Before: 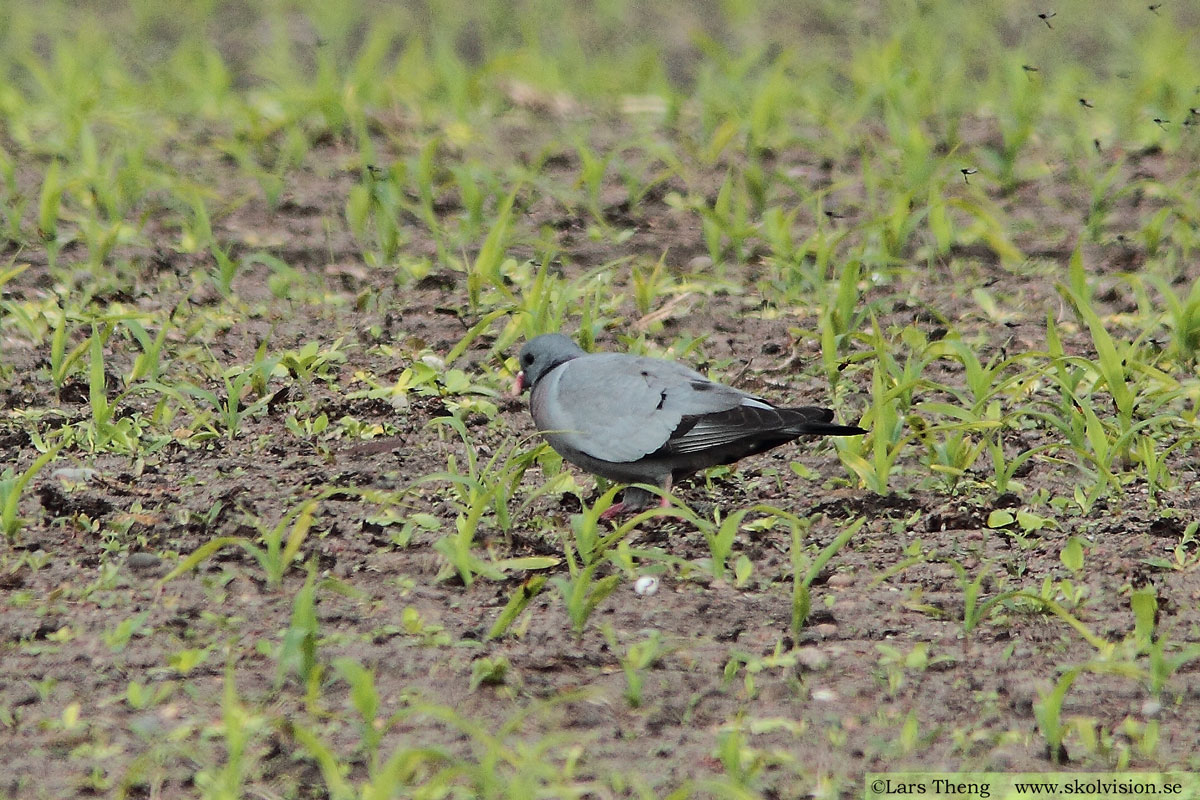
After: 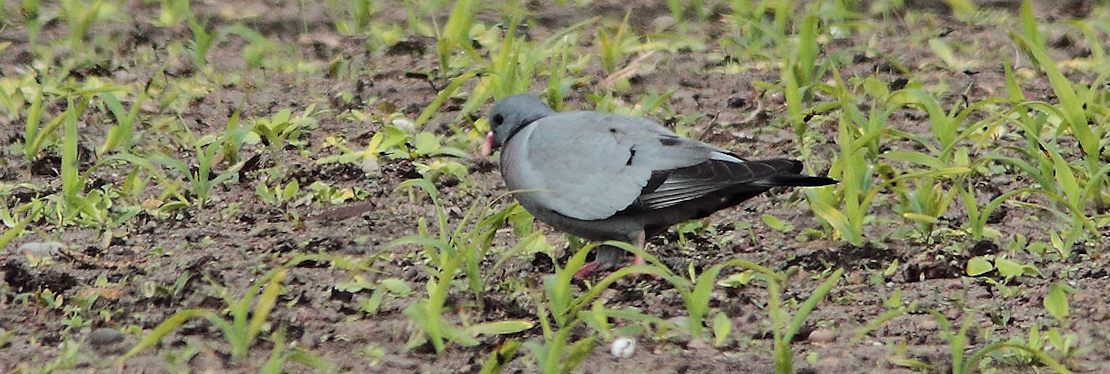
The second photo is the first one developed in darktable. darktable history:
crop and rotate: top 26.056%, bottom 25.543%
rotate and perspective: rotation -1.68°, lens shift (vertical) -0.146, crop left 0.049, crop right 0.912, crop top 0.032, crop bottom 0.96
